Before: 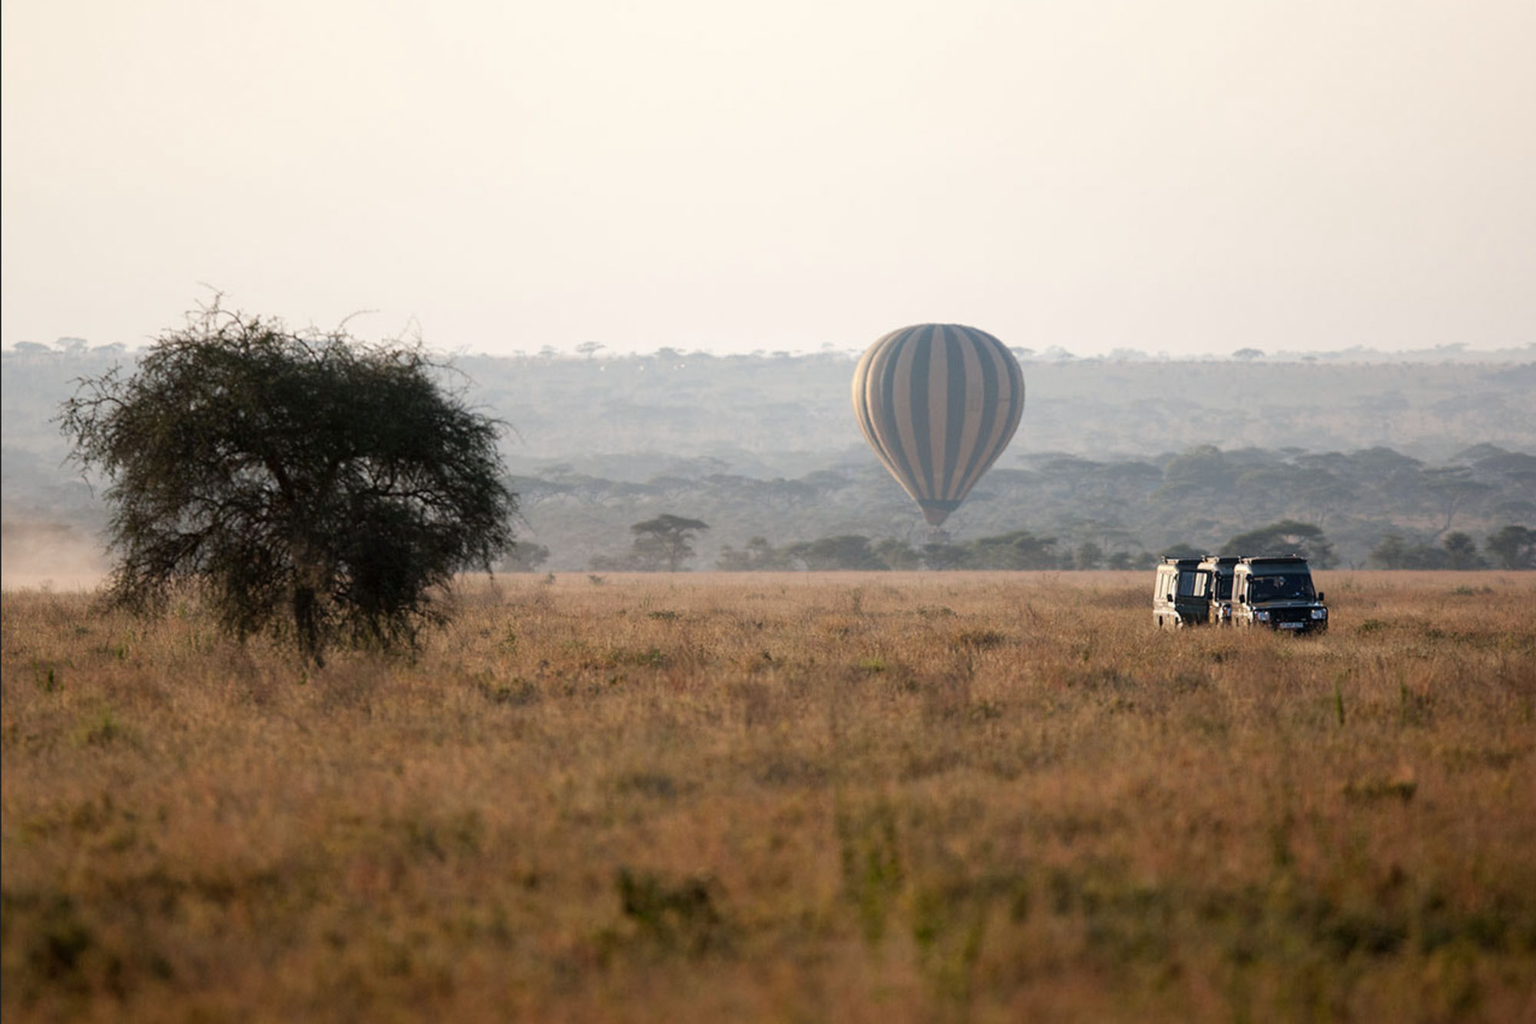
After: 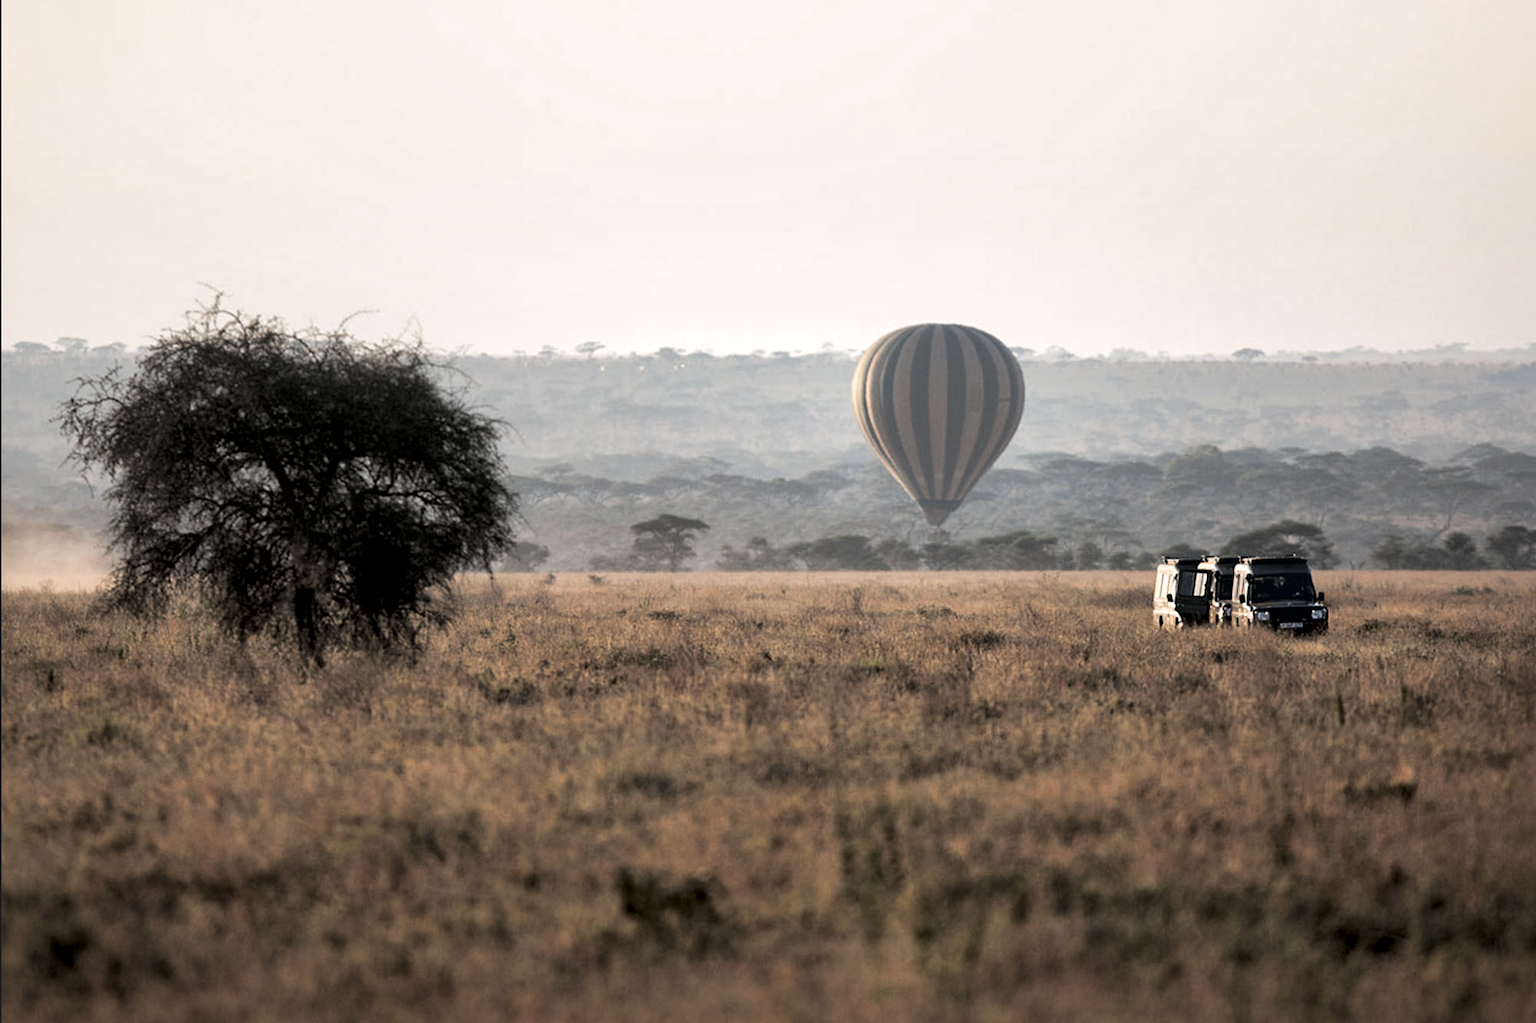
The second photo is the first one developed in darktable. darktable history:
split-toning: shadows › hue 36°, shadows › saturation 0.05, highlights › hue 10.8°, highlights › saturation 0.15, compress 40%
local contrast: mode bilateral grid, contrast 100, coarseness 100, detail 165%, midtone range 0.2
